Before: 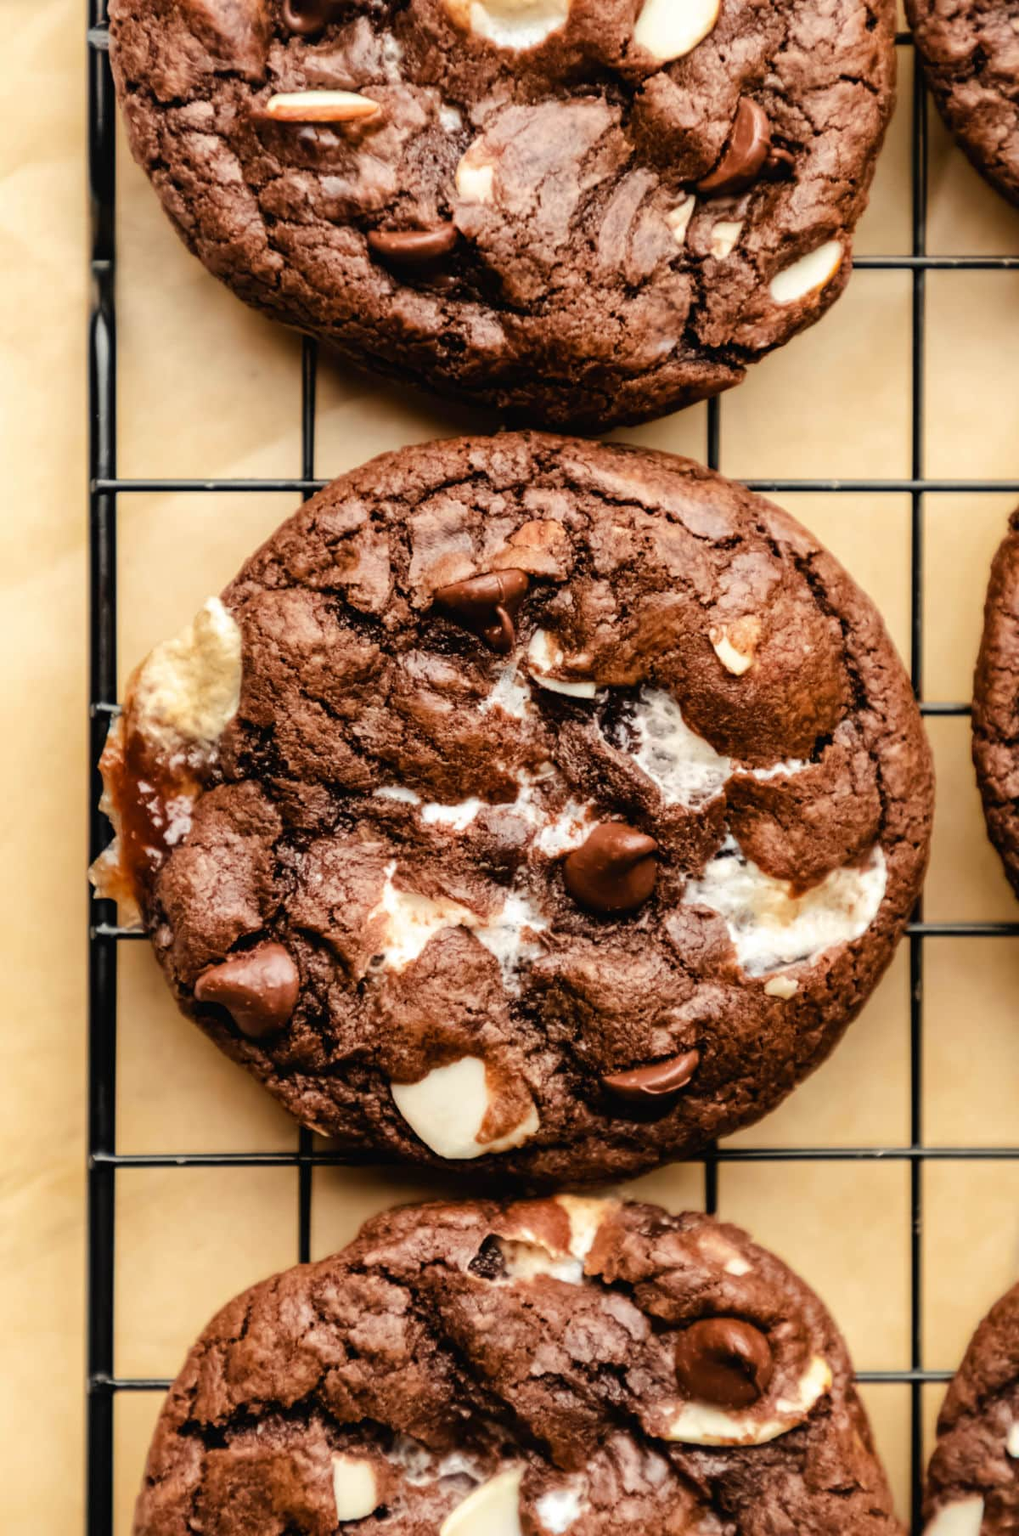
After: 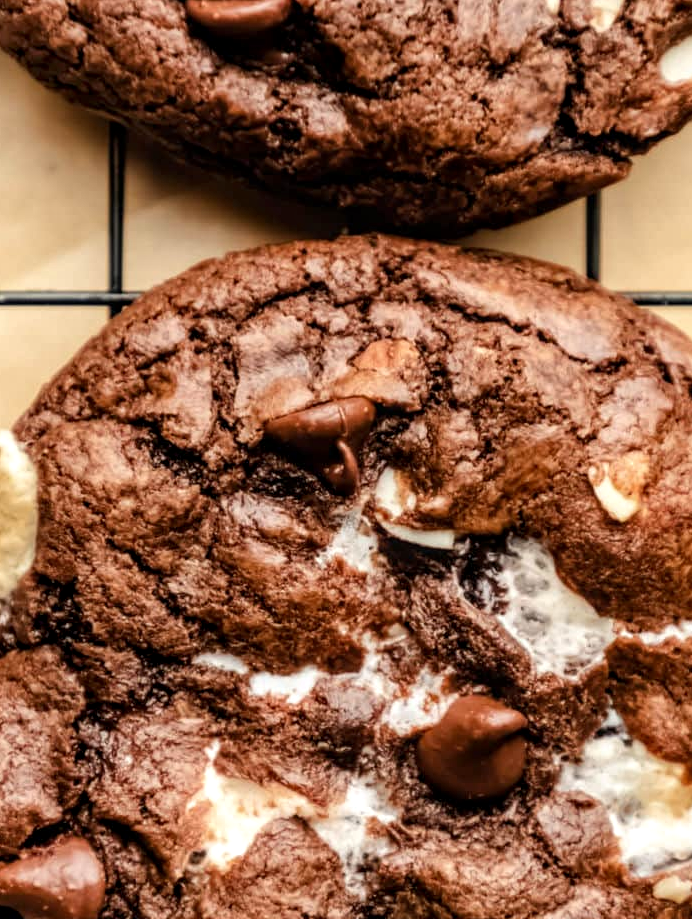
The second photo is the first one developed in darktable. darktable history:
local contrast: detail 130%
crop: left 20.654%, top 15.131%, right 21.602%, bottom 33.996%
